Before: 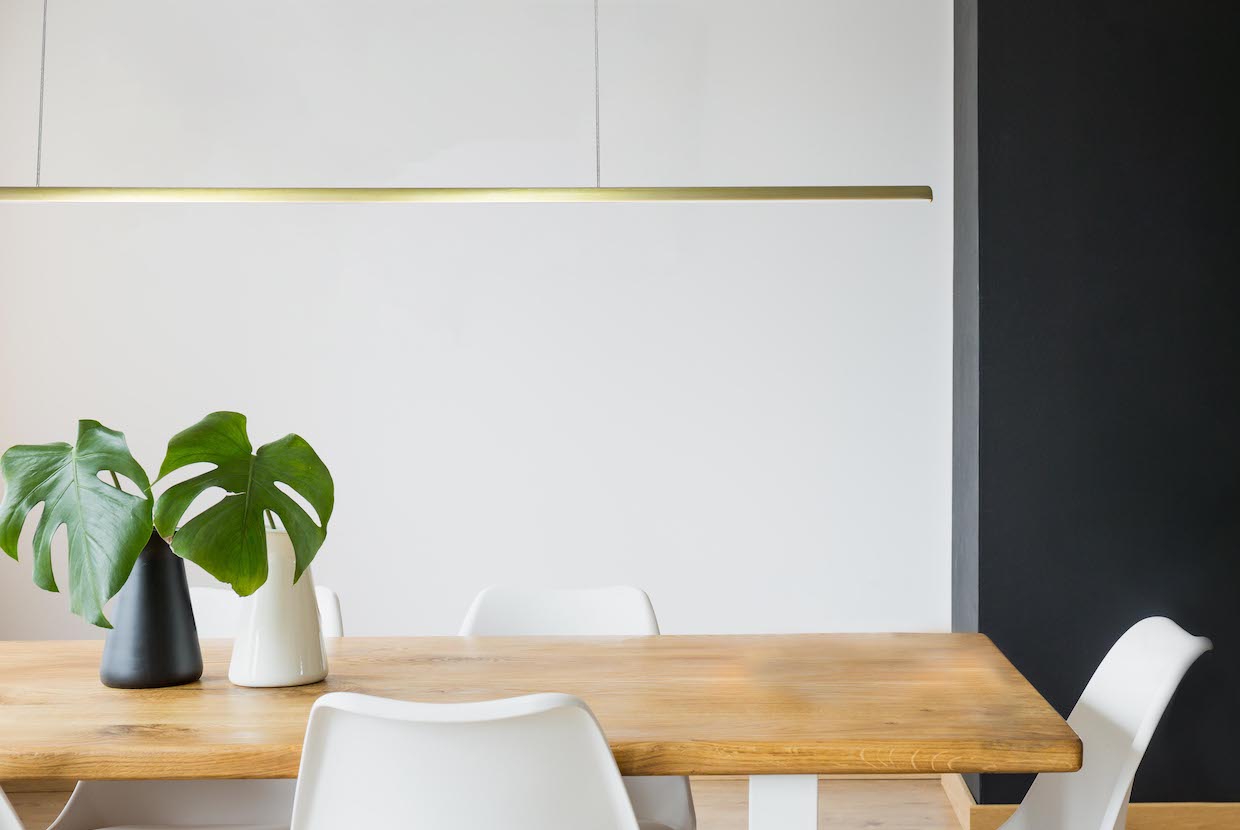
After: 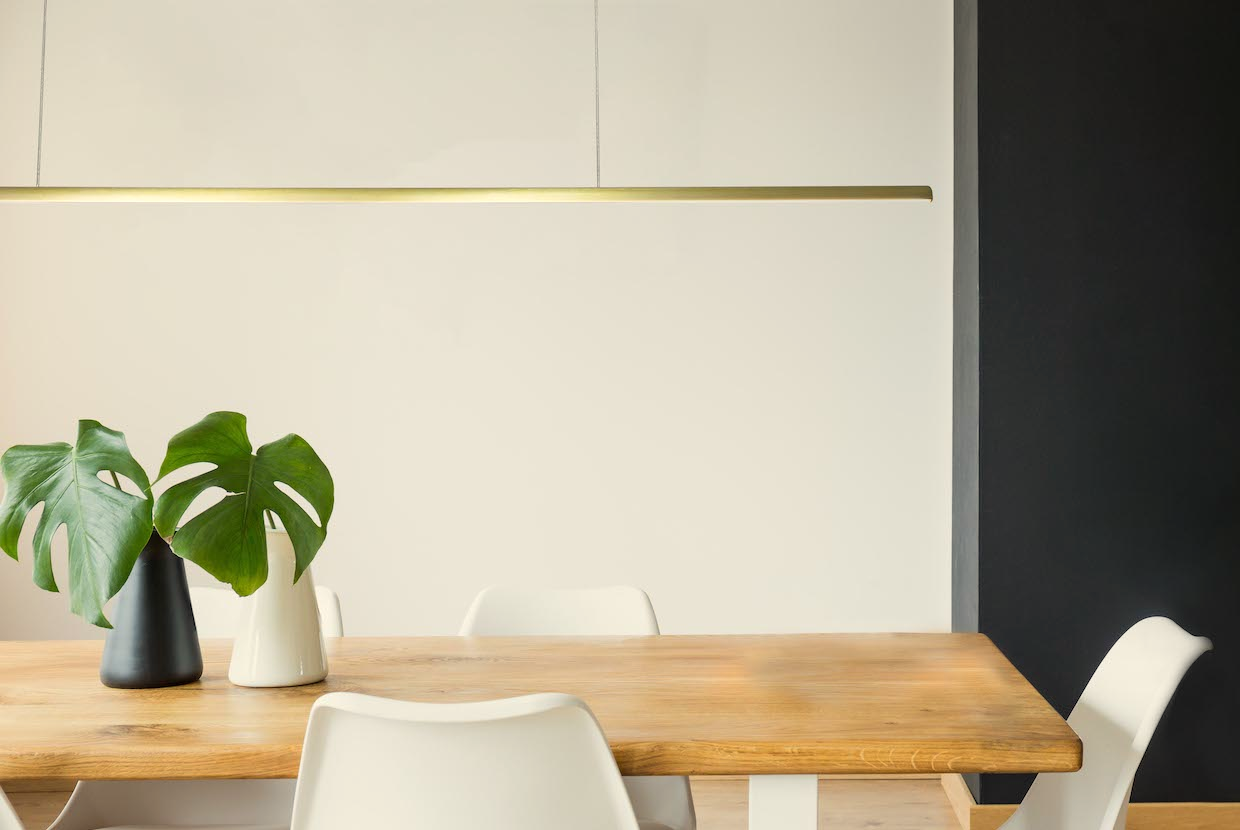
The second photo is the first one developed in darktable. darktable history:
exposure: exposure 0.02 EV, compensate highlight preservation false
white balance: red 1.029, blue 0.92
